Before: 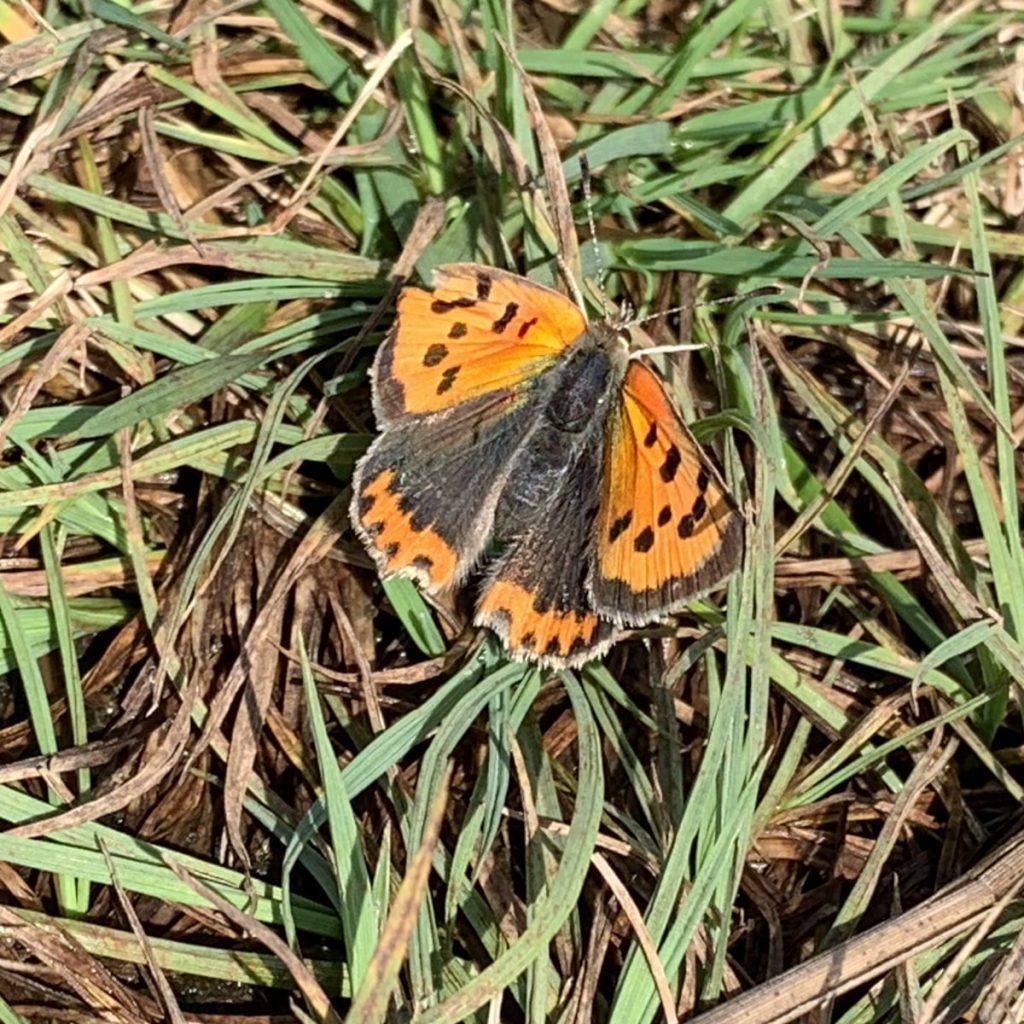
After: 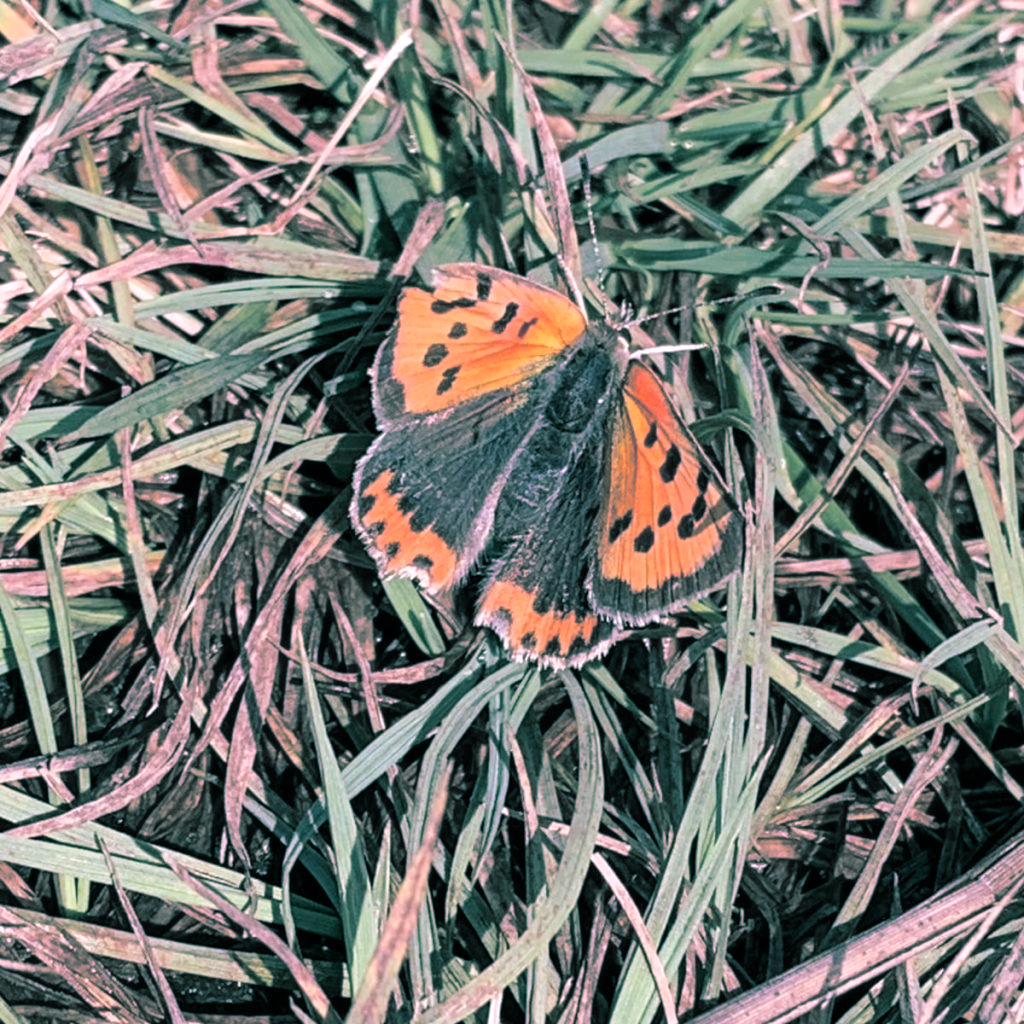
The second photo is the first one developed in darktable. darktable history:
color correction: highlights a* 15.03, highlights b* -25.07
tone equalizer: on, module defaults
split-toning: shadows › hue 186.43°, highlights › hue 49.29°, compress 30.29%
